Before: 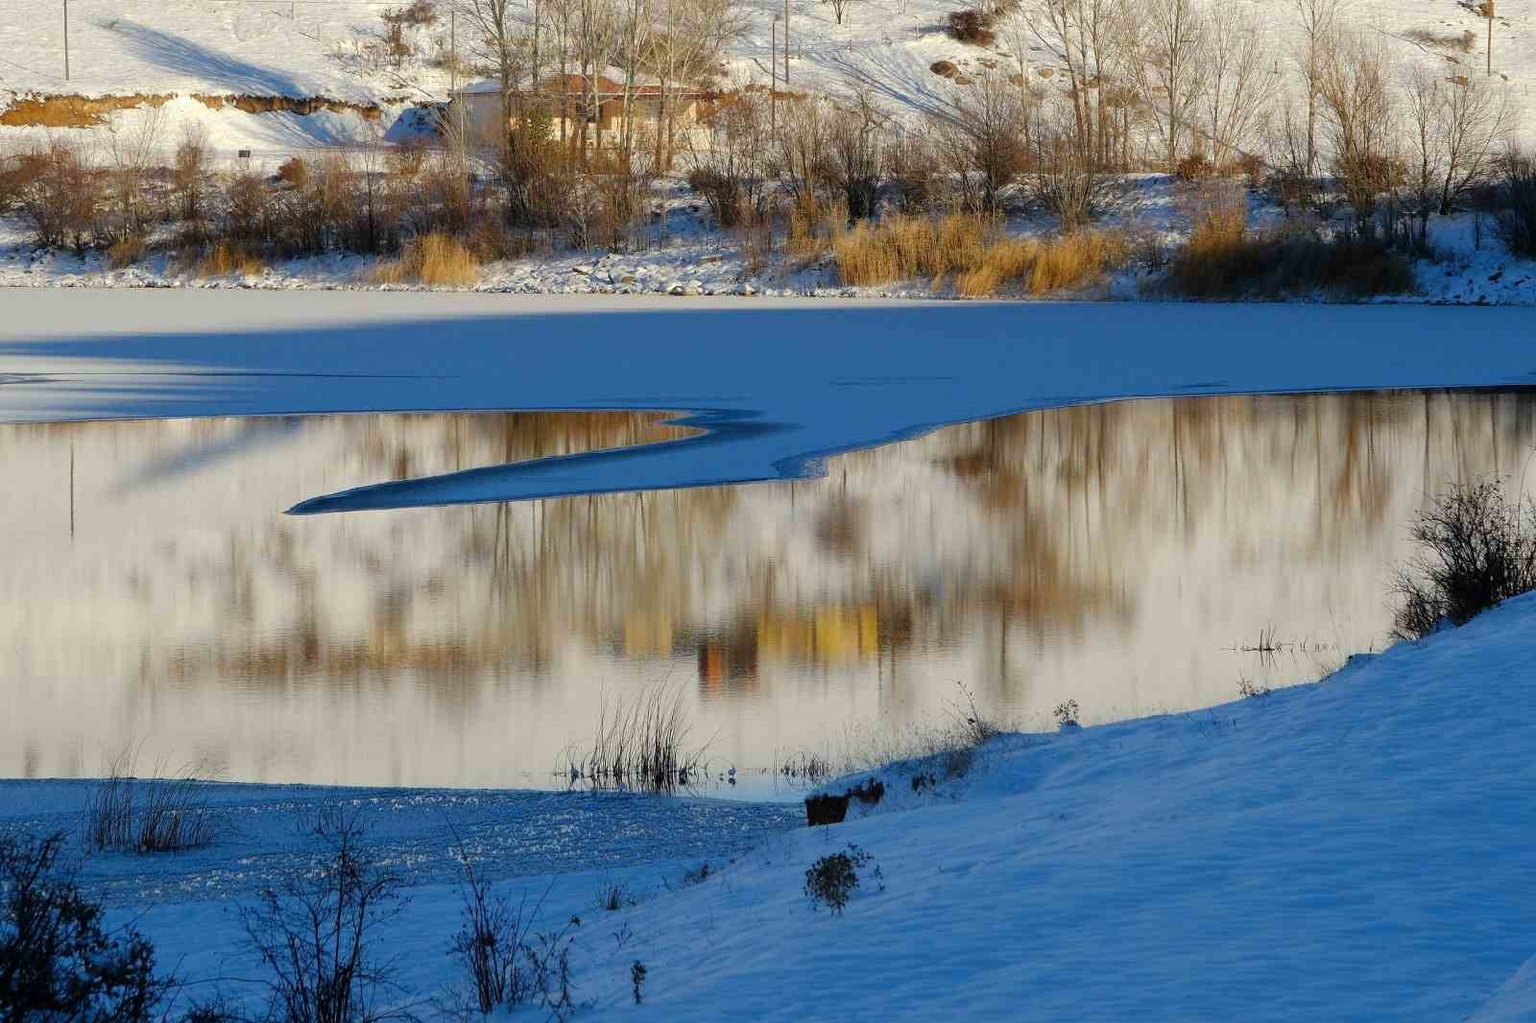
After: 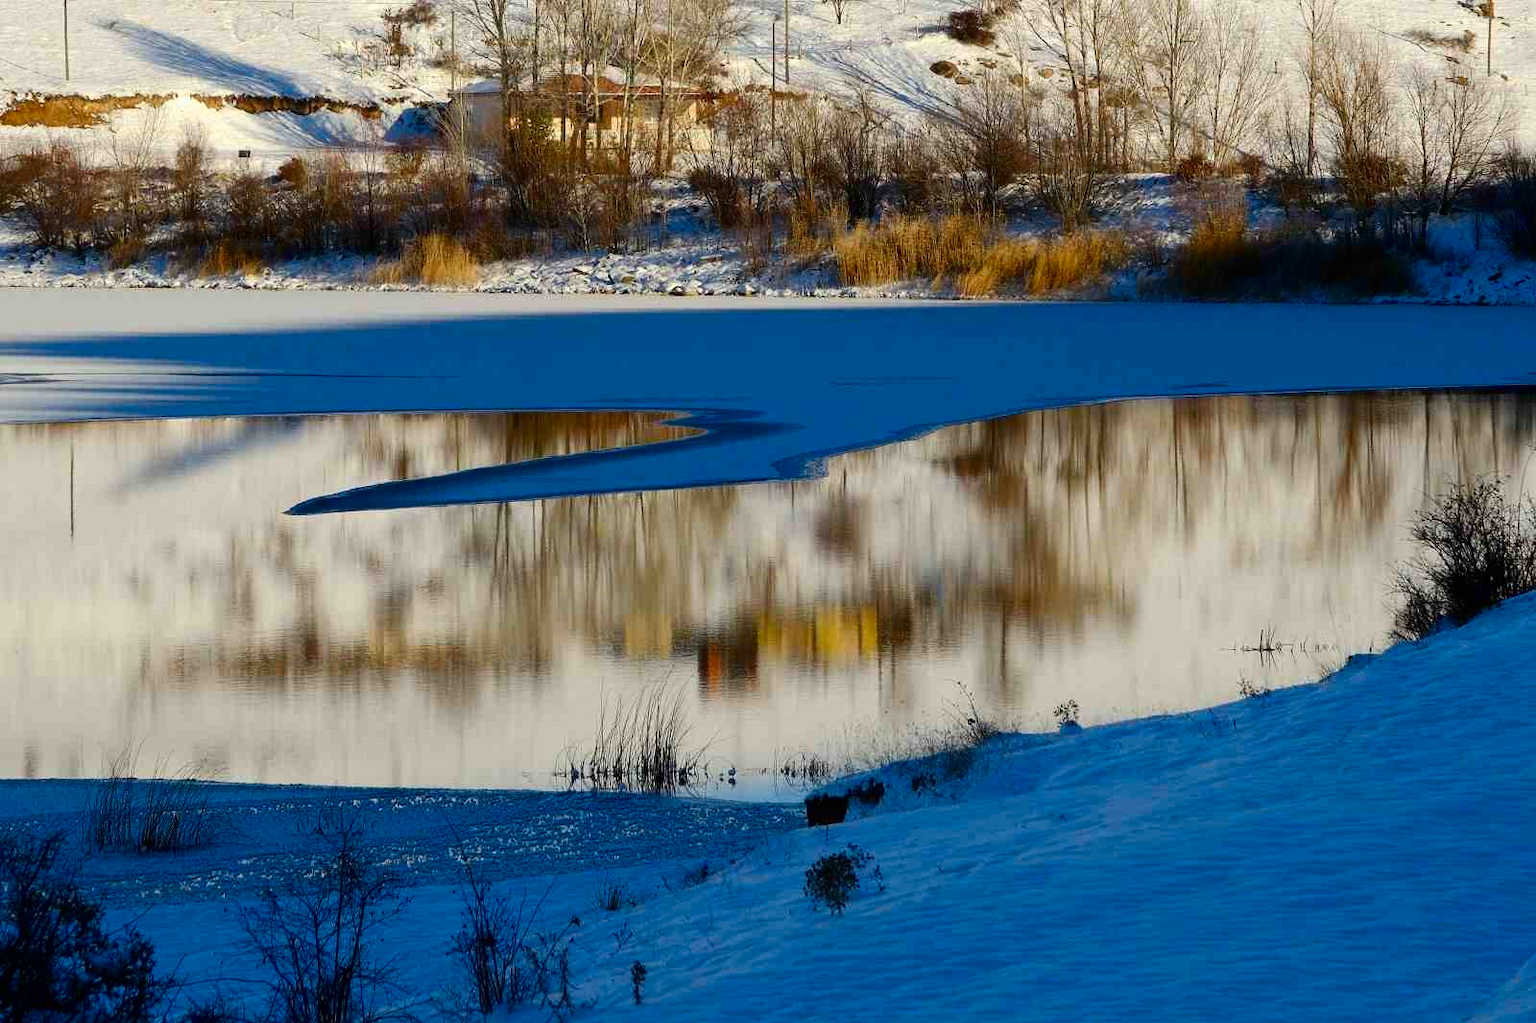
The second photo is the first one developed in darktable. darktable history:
contrast brightness saturation: contrast 0.193, brightness -0.104, saturation 0.208
